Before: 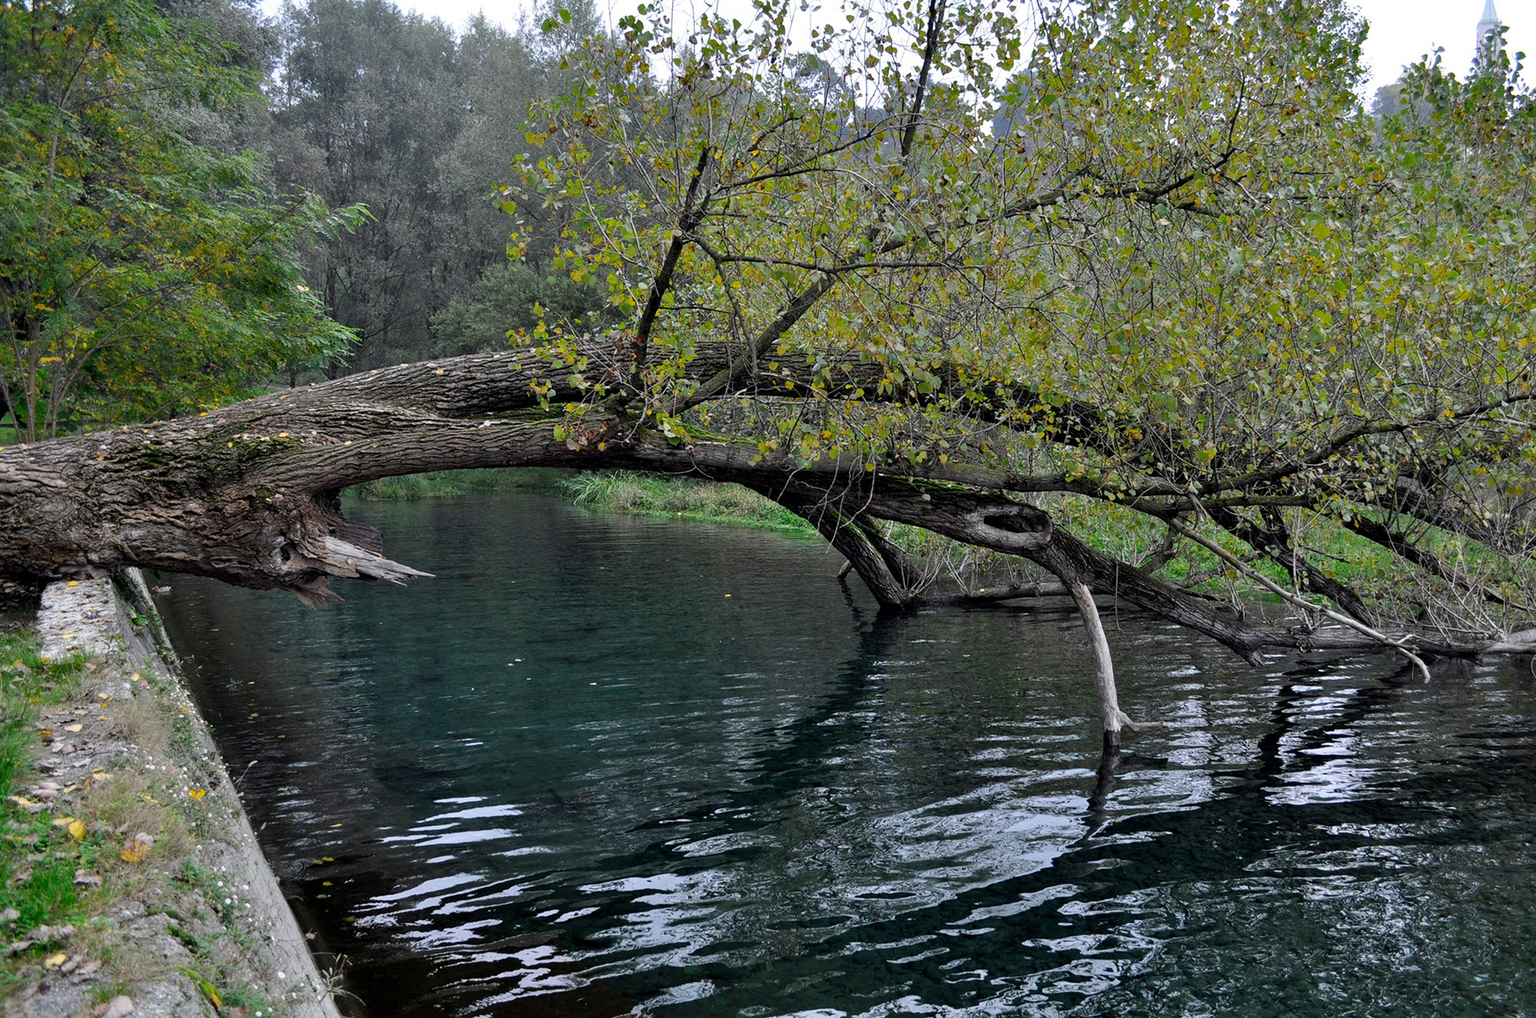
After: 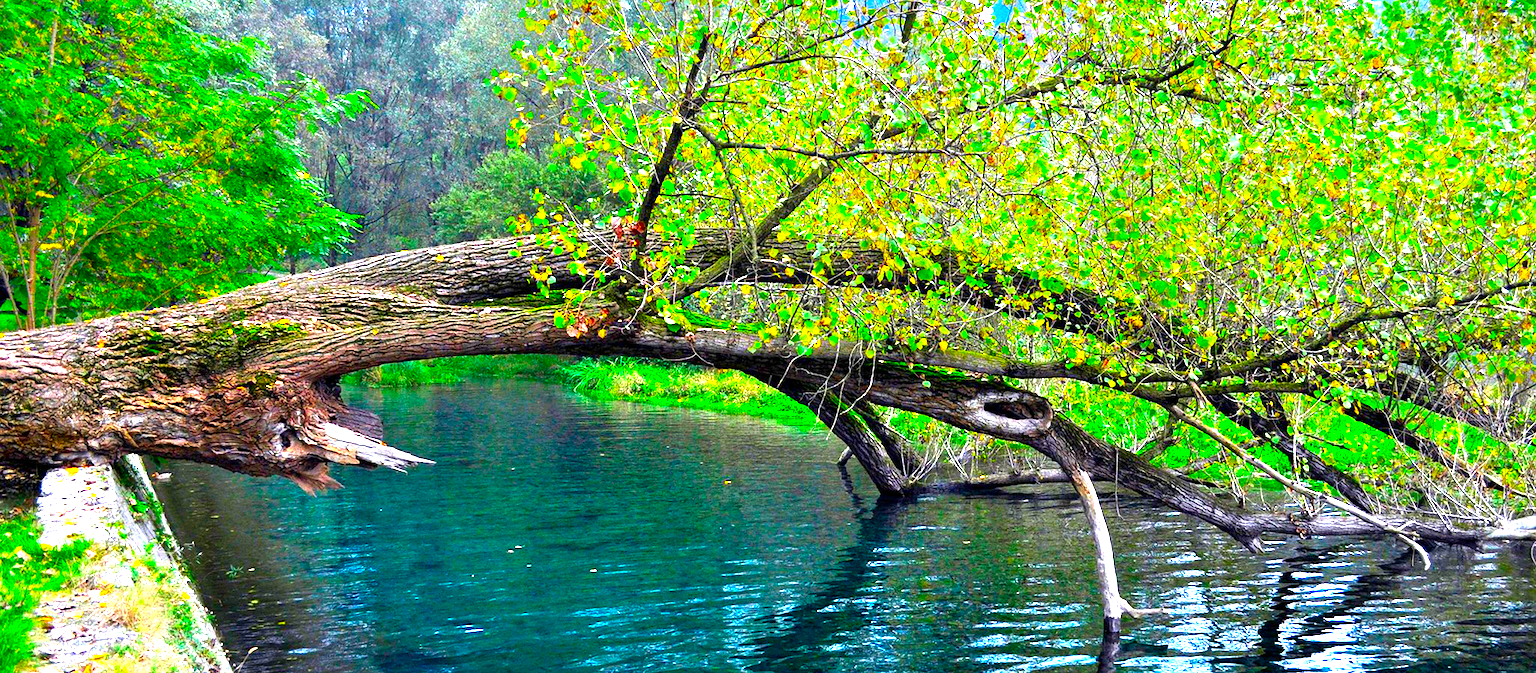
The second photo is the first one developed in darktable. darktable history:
crop: top 11.161%, bottom 22.644%
color correction: highlights b* 0.048, saturation 2.98
exposure: exposure 1.209 EV, compensate exposure bias true, compensate highlight preservation false
color balance rgb: power › hue 307.93°, perceptual saturation grading › global saturation -0.005%, perceptual brilliance grading › global brilliance 17.934%, global vibrance 26.706%, contrast 6.103%
